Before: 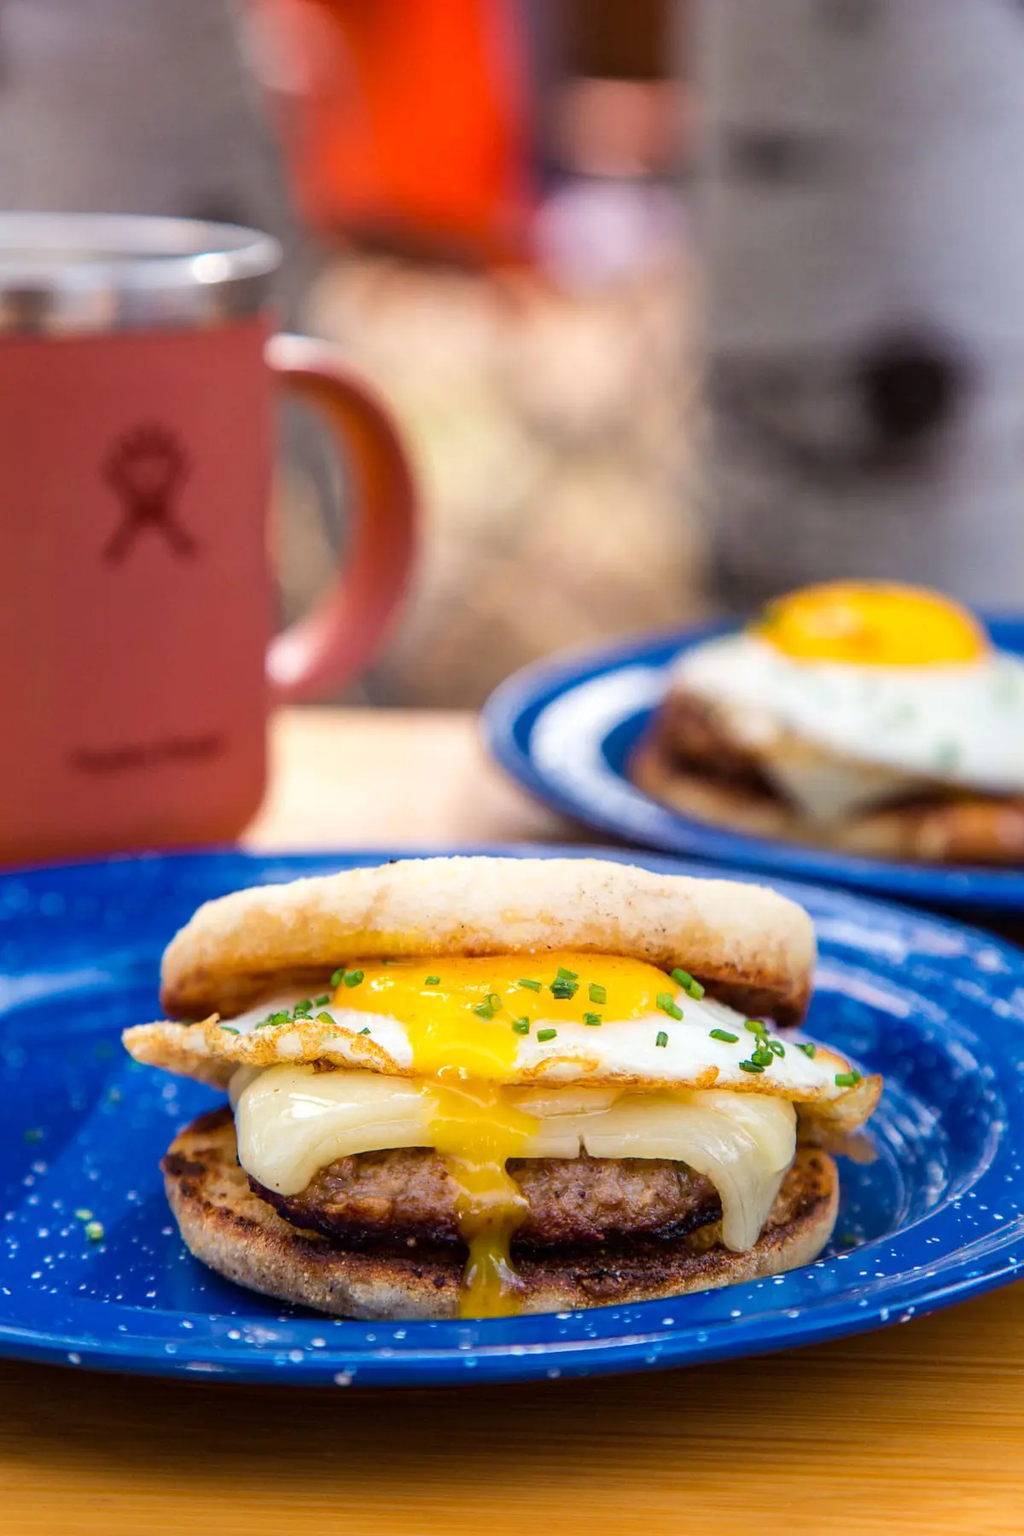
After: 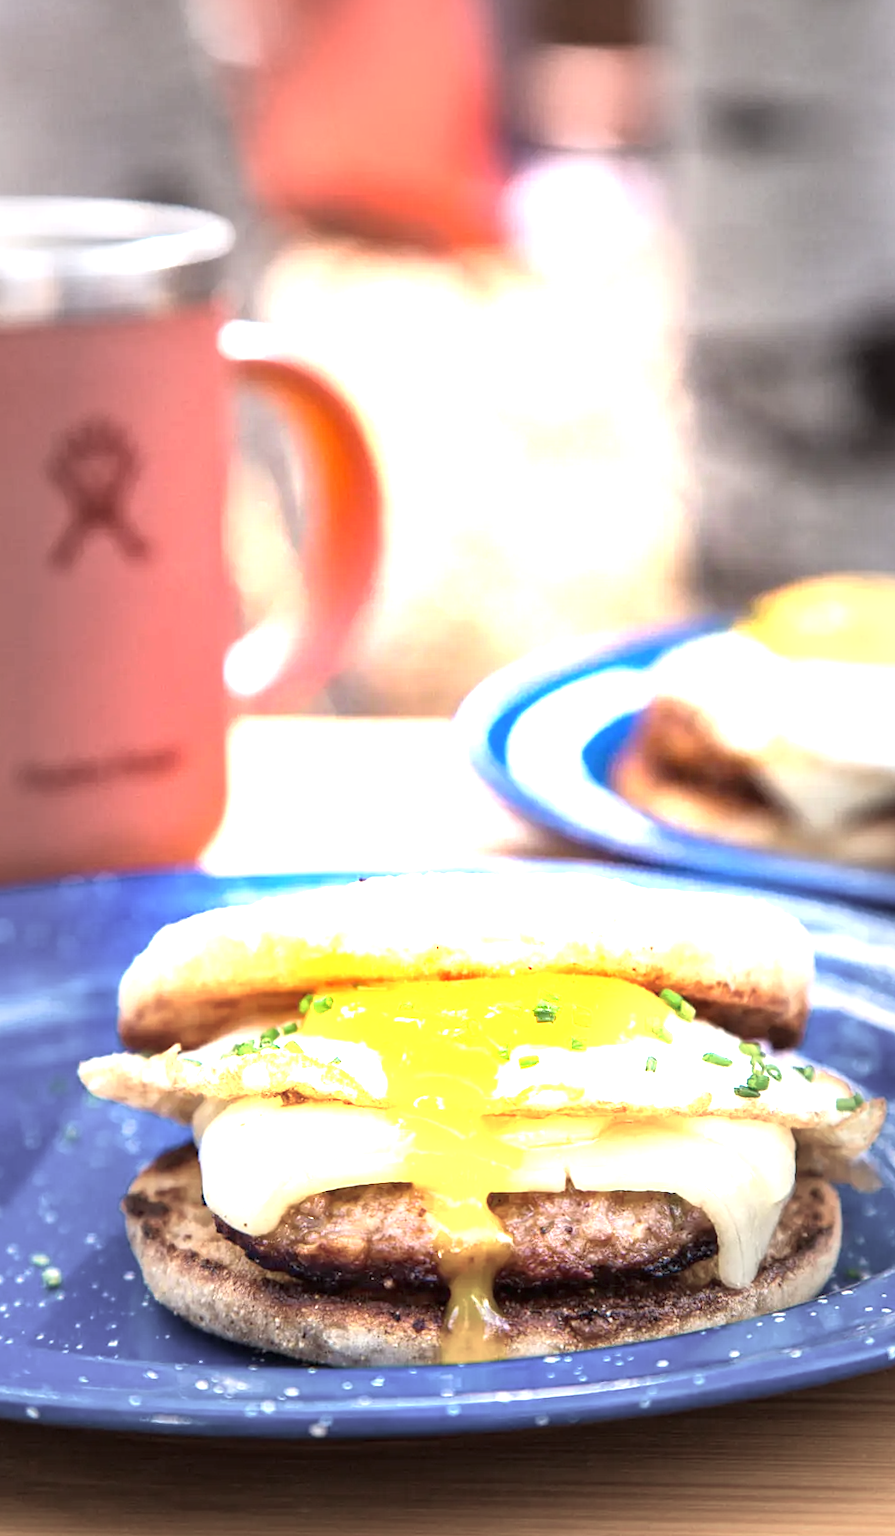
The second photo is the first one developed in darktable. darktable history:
crop and rotate: angle 0.893°, left 4.192%, top 1.198%, right 11.514%, bottom 2.421%
tone equalizer: -7 EV 0.216 EV, -6 EV 0.086 EV, -5 EV 0.062 EV, -4 EV 0.072 EV, -2 EV -0.029 EV, -1 EV -0.043 EV, +0 EV -0.081 EV, edges refinement/feathering 500, mask exposure compensation -1.57 EV, preserve details no
exposure: exposure 2 EV, compensate highlight preservation false
contrast brightness saturation: saturation -0.046
local contrast: mode bilateral grid, contrast 19, coarseness 49, detail 119%, midtone range 0.2
vignetting: fall-off start 48.04%, center (0.039, -0.083), automatic ratio true, width/height ratio 1.298
contrast equalizer: octaves 7, y [[0.5, 0.488, 0.462, 0.461, 0.491, 0.5], [0.5 ×6], [0.5 ×6], [0 ×6], [0 ×6]], mix 0.303
